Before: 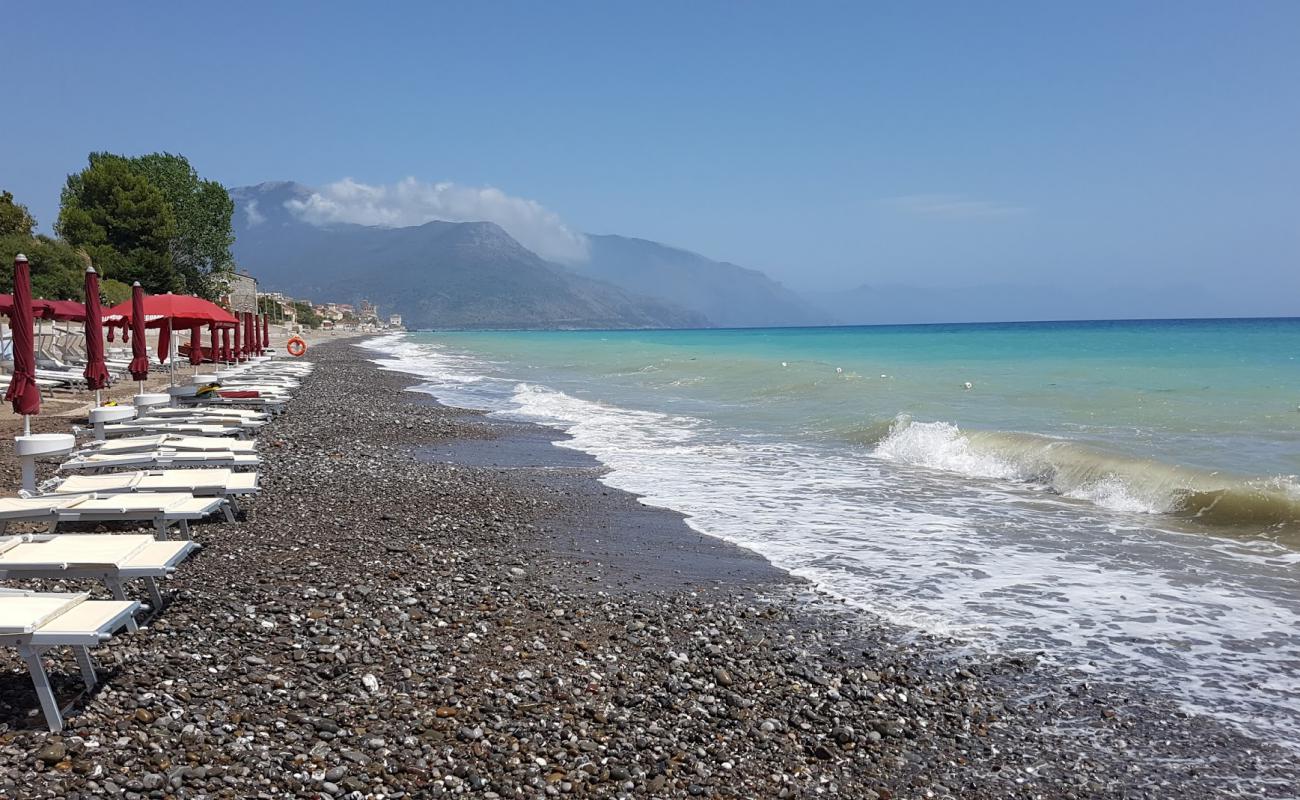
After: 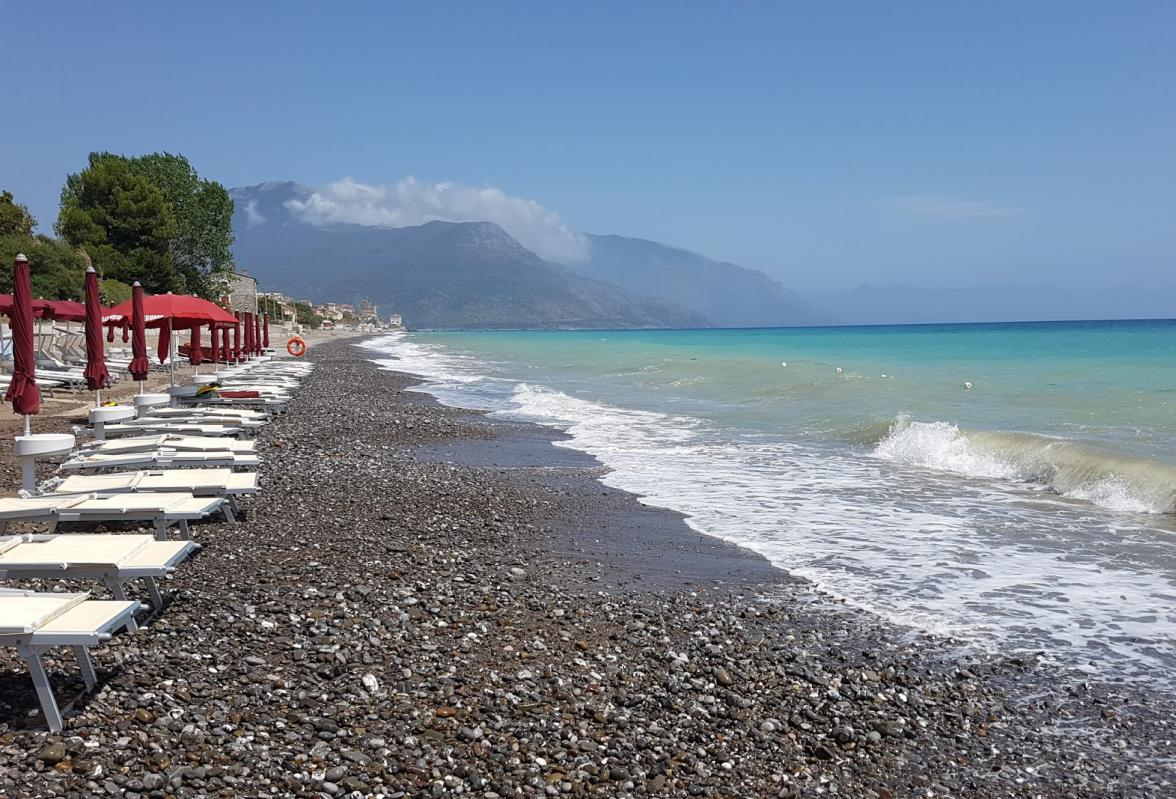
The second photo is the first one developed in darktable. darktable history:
crop: right 9.515%, bottom 0.021%
